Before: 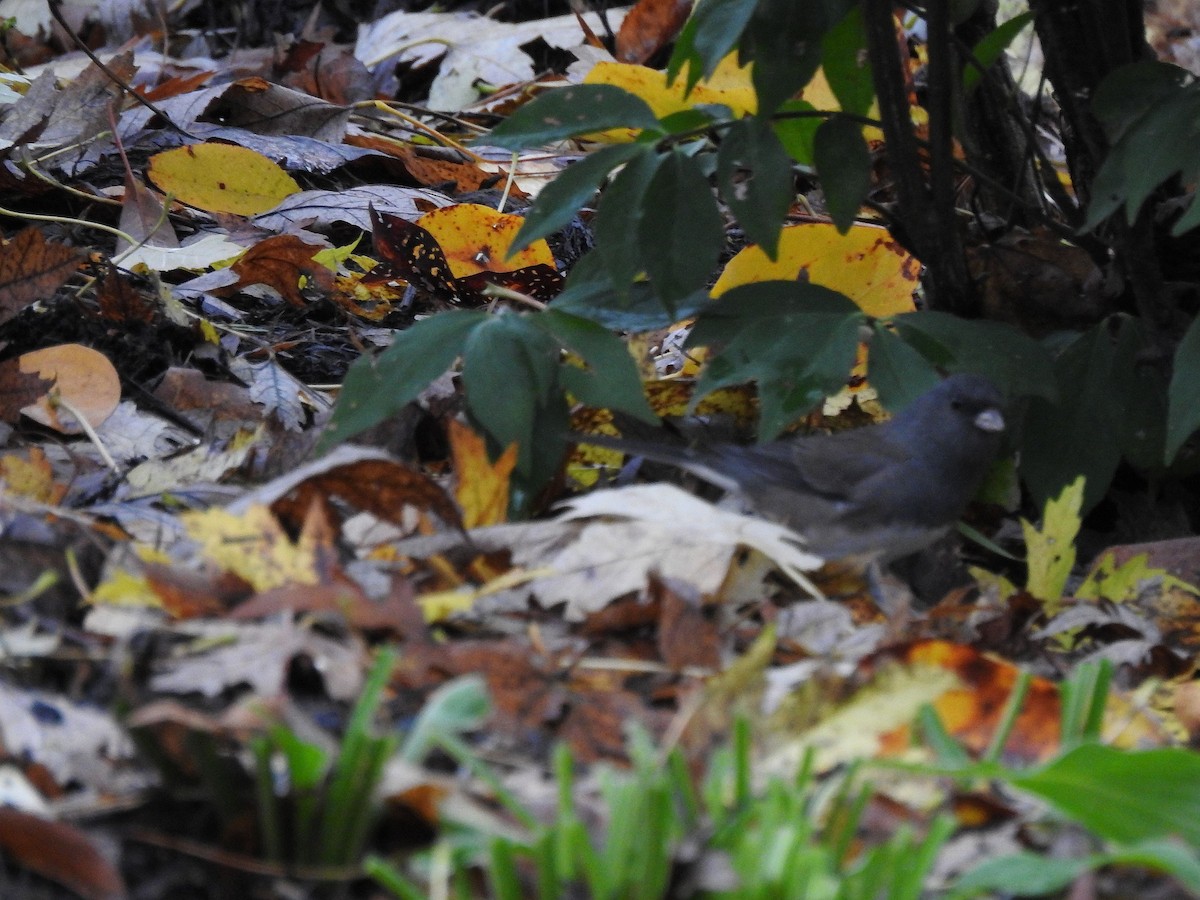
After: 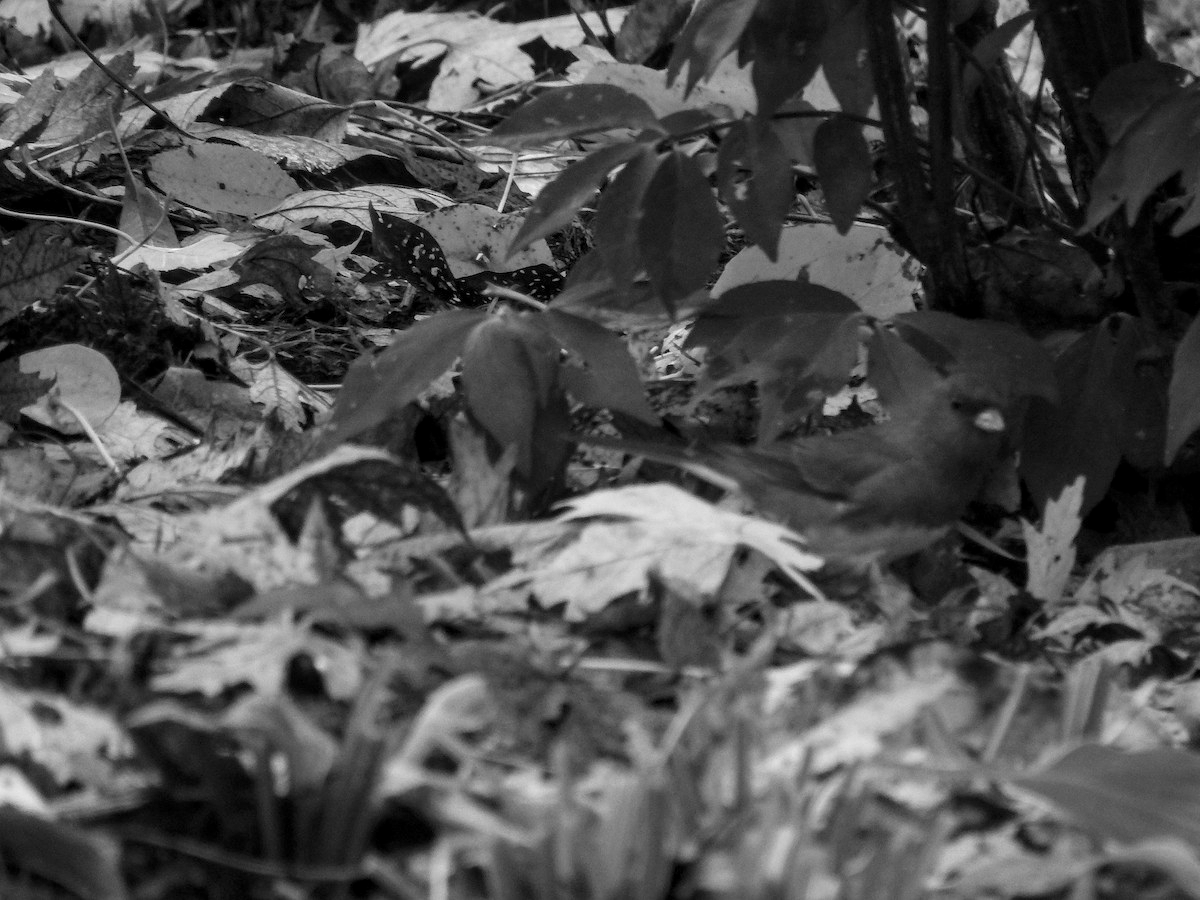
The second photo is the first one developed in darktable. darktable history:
local contrast: on, module defaults
color calibration: output gray [0.22, 0.42, 0.37, 0], illuminant as shot in camera, x 0.37, y 0.382, temperature 4317.25 K
